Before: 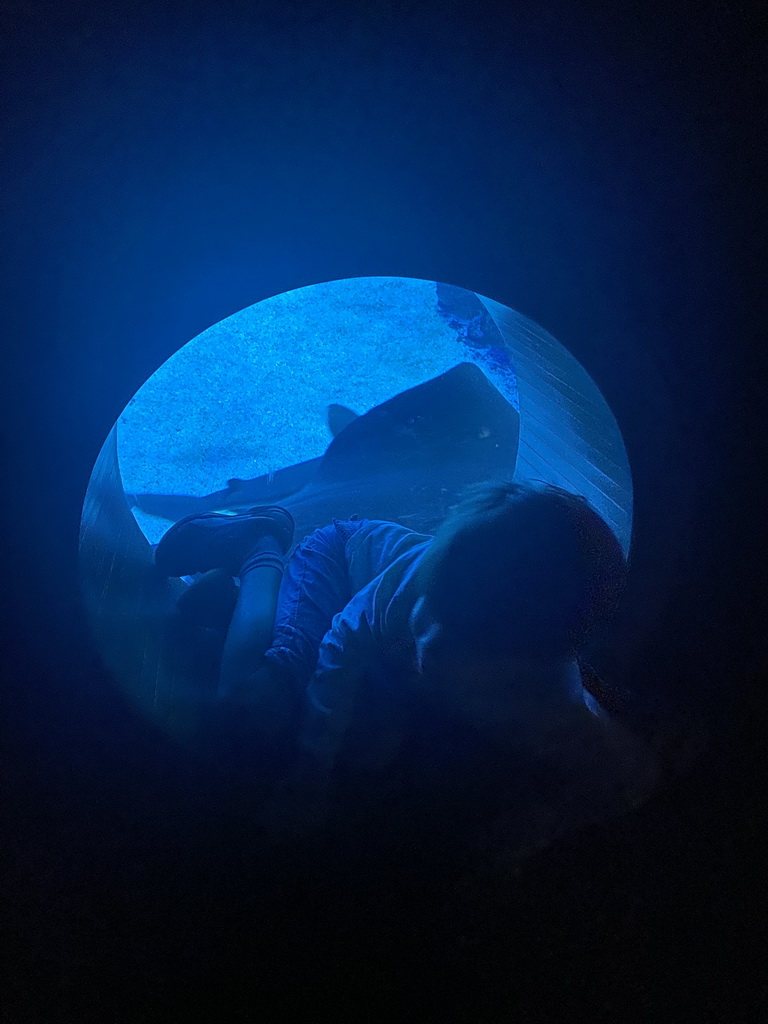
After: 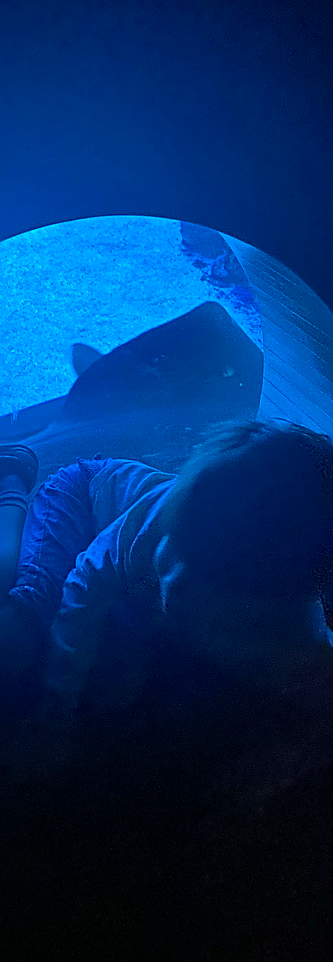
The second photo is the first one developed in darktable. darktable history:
tone equalizer: smoothing diameter 24.82%, edges refinement/feathering 8.66, preserve details guided filter
crop: left 33.415%, top 5.999%, right 23.141%
local contrast: mode bilateral grid, contrast 20, coarseness 51, detail 132%, midtone range 0.2
velvia: on, module defaults
contrast brightness saturation: contrast 0.045, saturation 0.154
sharpen: amount 0.596
